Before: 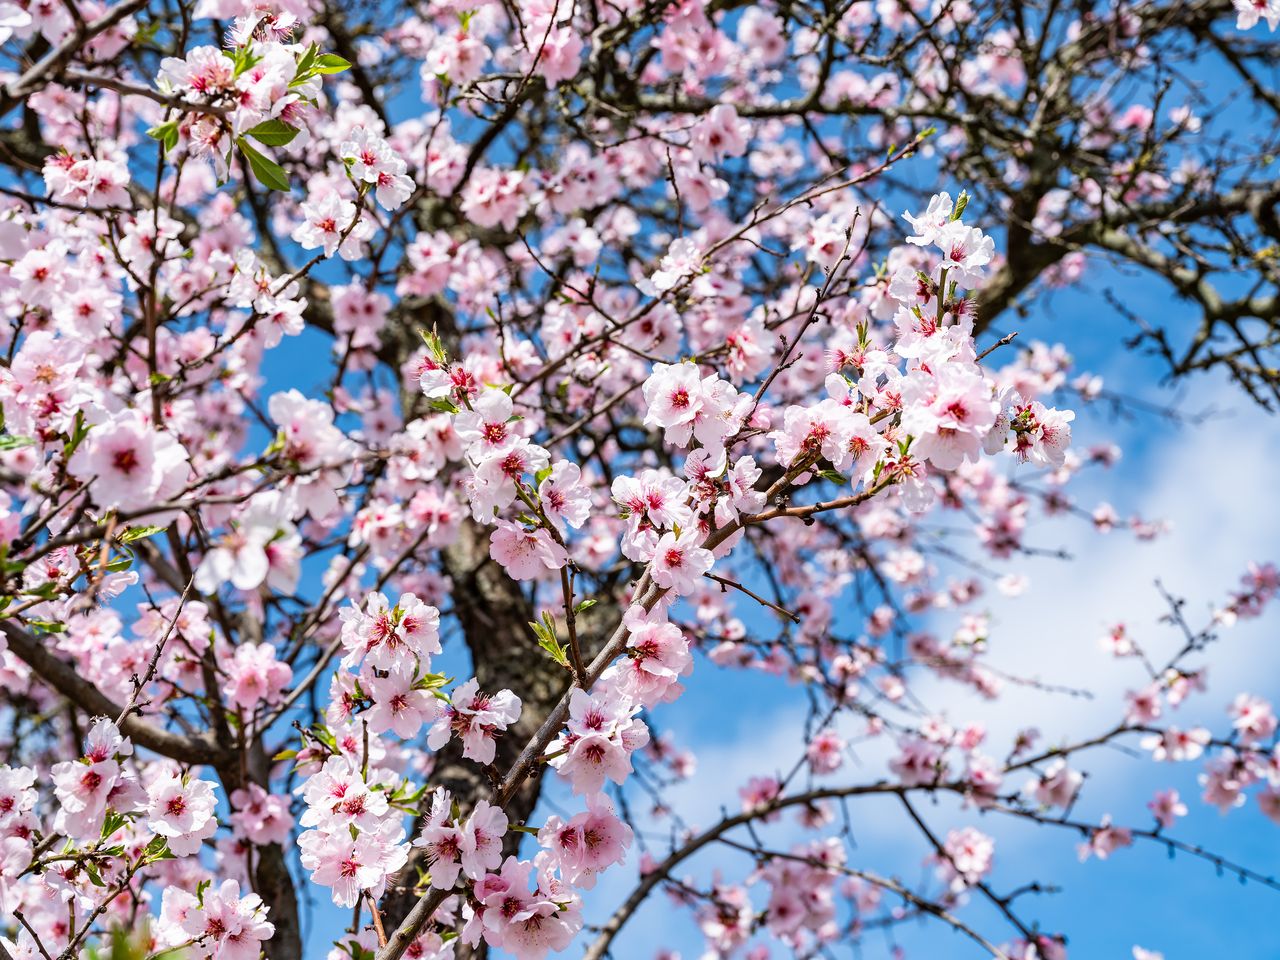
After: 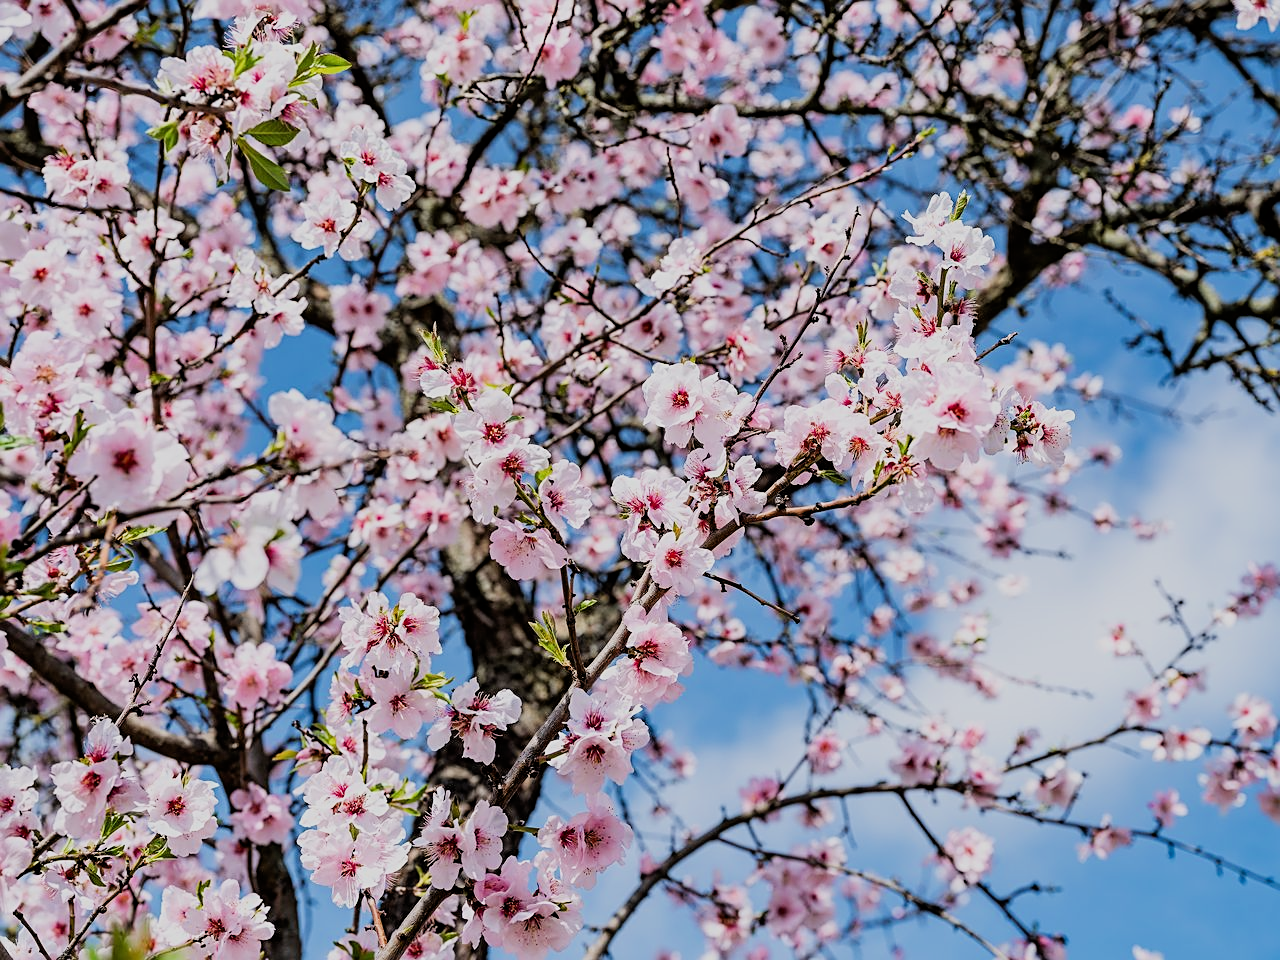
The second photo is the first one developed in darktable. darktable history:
sharpen: on, module defaults
filmic rgb: black relative exposure -7.65 EV, white relative exposure 4.56 EV, hardness 3.61, contrast 1.053
